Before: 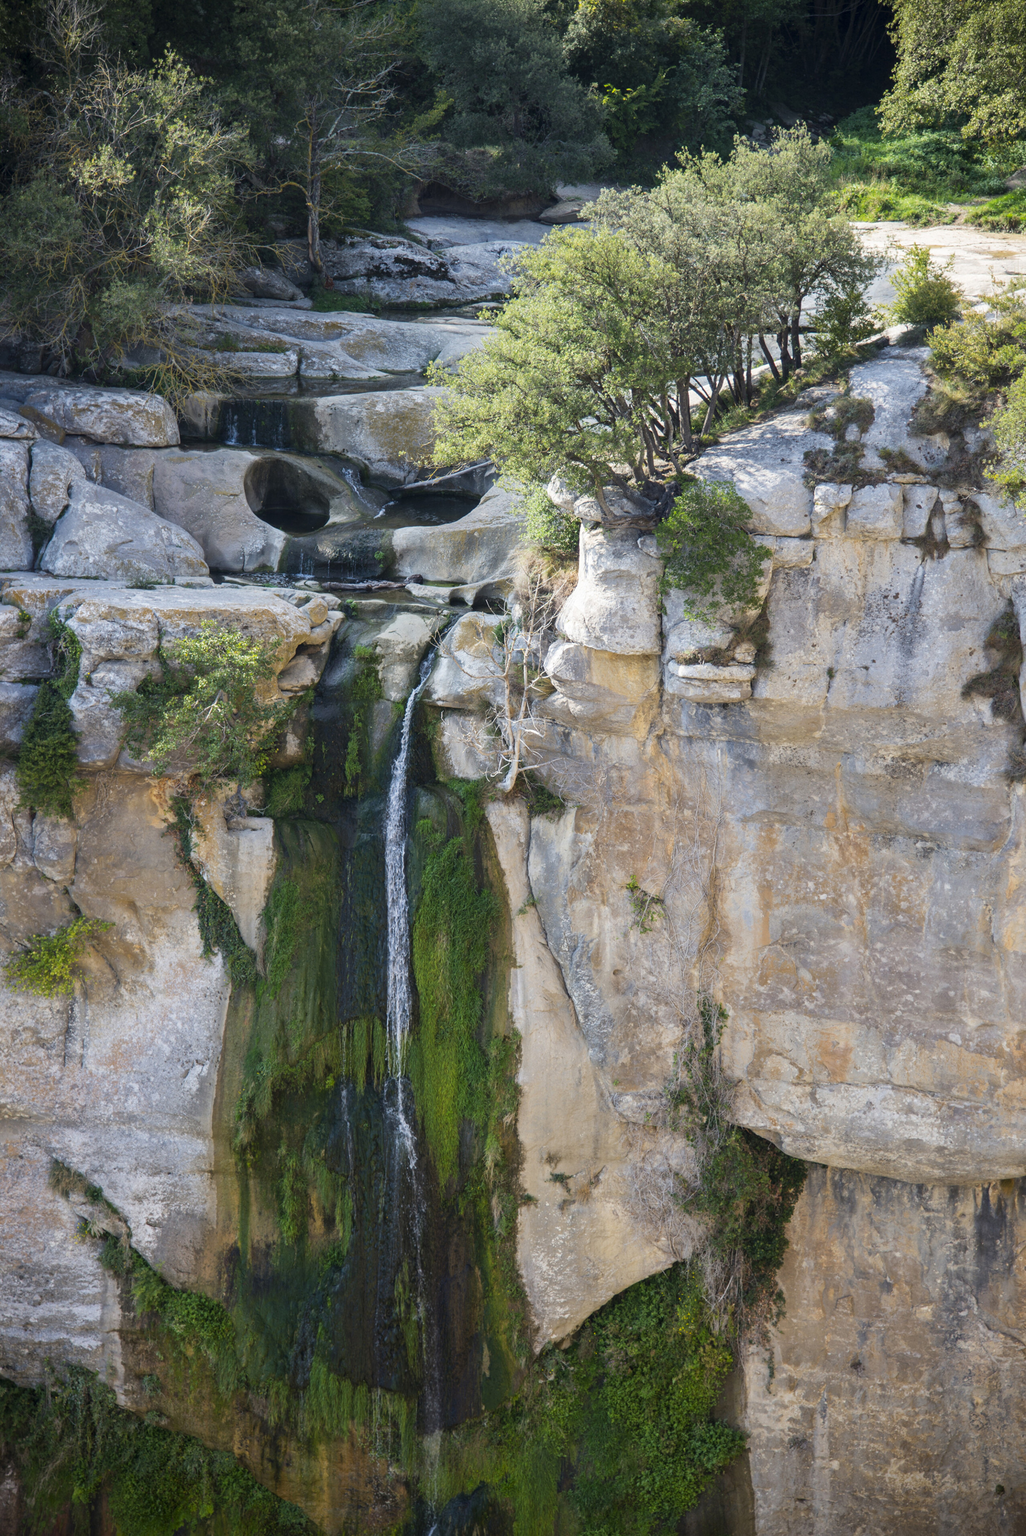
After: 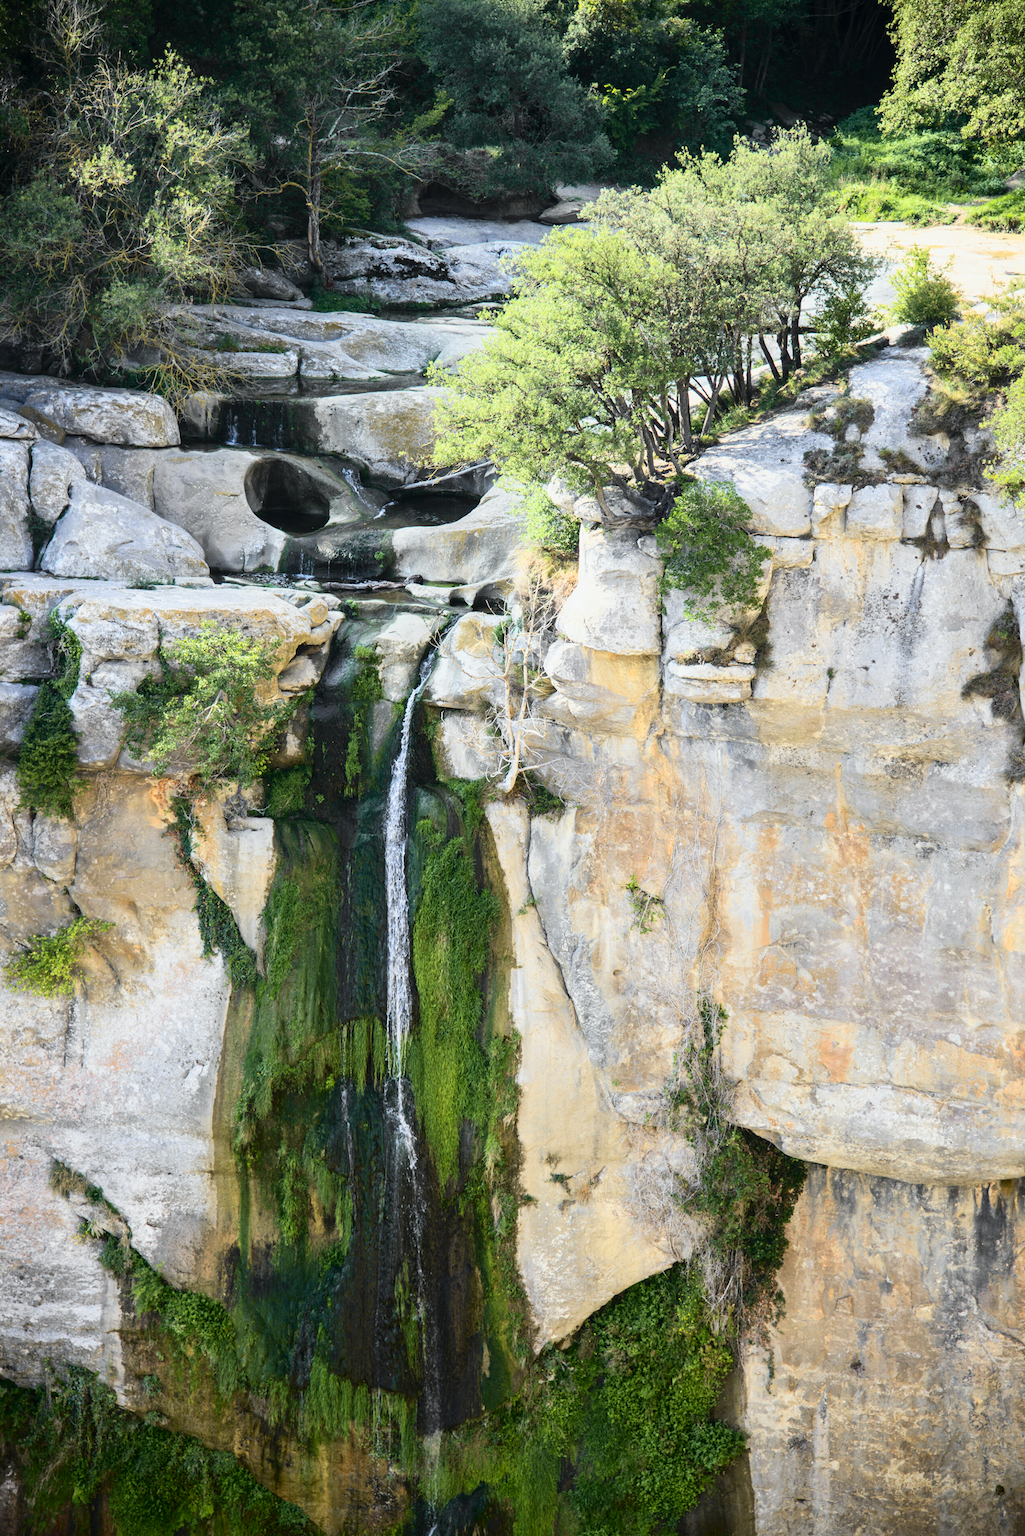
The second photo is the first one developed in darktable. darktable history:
tone curve: curves: ch0 [(0, 0) (0.131, 0.094) (0.326, 0.386) (0.481, 0.623) (0.593, 0.764) (0.812, 0.933) (1, 0.974)]; ch1 [(0, 0) (0.366, 0.367) (0.475, 0.453) (0.494, 0.493) (0.504, 0.497) (0.553, 0.584) (1, 1)]; ch2 [(0, 0) (0.333, 0.346) (0.375, 0.375) (0.424, 0.43) (0.476, 0.492) (0.502, 0.503) (0.533, 0.556) (0.566, 0.599) (0.614, 0.653) (1, 1)], color space Lab, independent channels, preserve colors none
